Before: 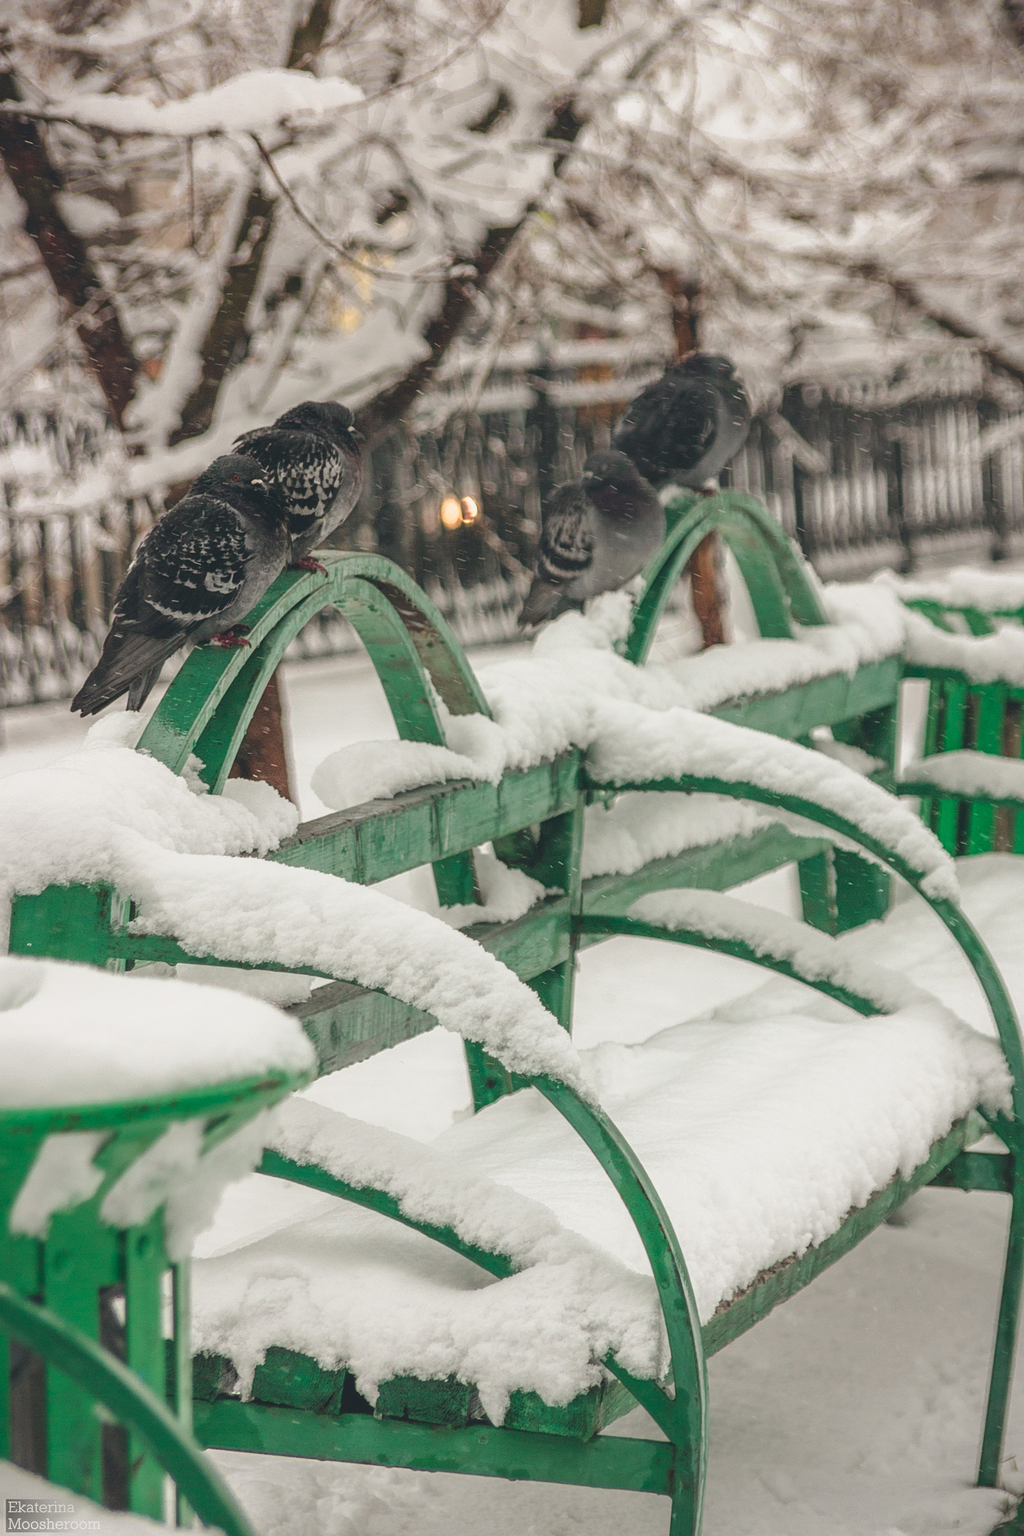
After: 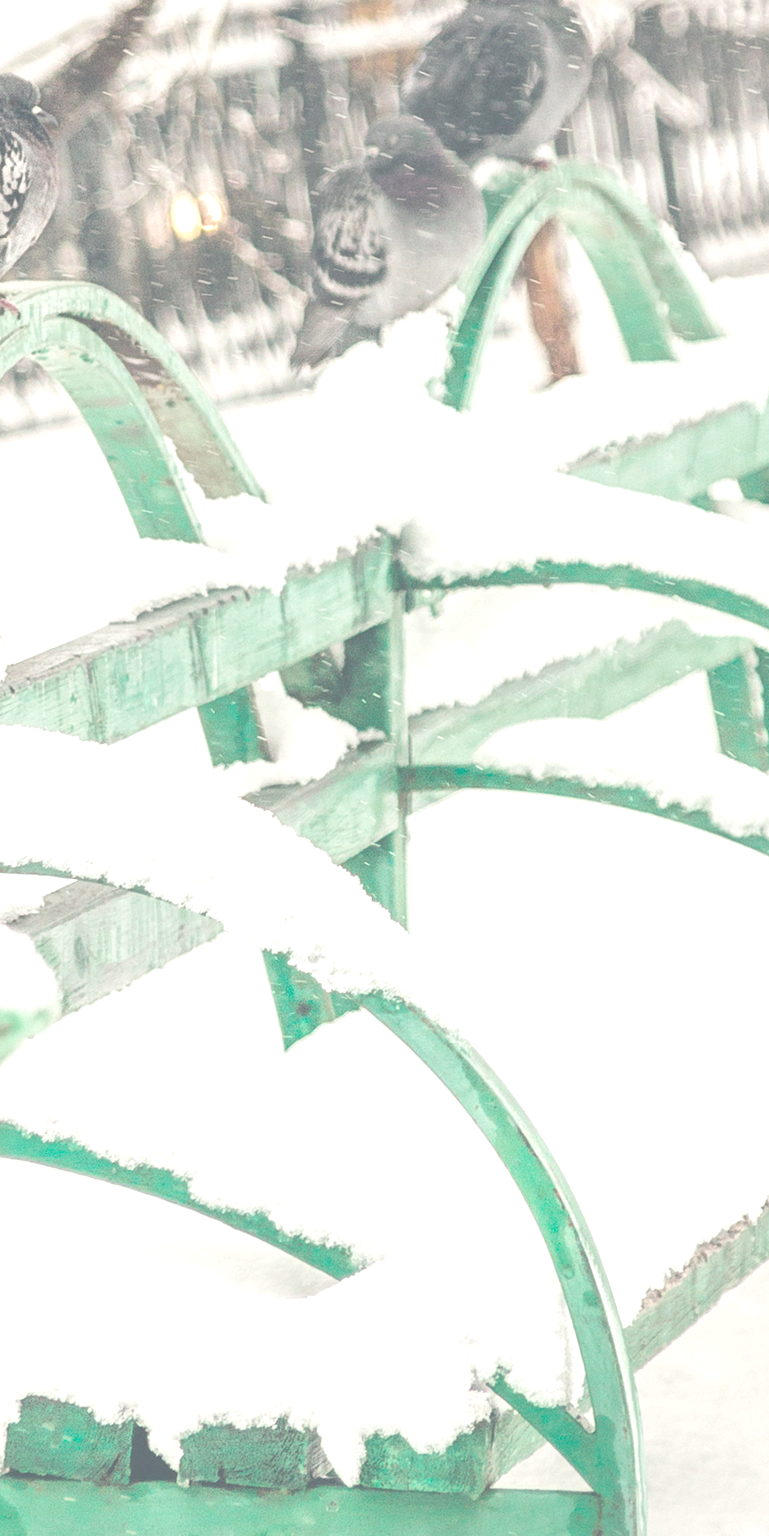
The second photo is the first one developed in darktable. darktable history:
rotate and perspective: rotation -4.2°, shear 0.006, automatic cropping off
tone equalizer "contrast tone curve: medium": -8 EV -0.75 EV, -7 EV -0.7 EV, -6 EV -0.6 EV, -5 EV -0.4 EV, -3 EV 0.4 EV, -2 EV 0.6 EV, -1 EV 0.7 EV, +0 EV 0.75 EV, edges refinement/feathering 500, mask exposure compensation -1.57 EV, preserve details no
crop: left 31.379%, top 24.658%, right 20.326%, bottom 6.628%
